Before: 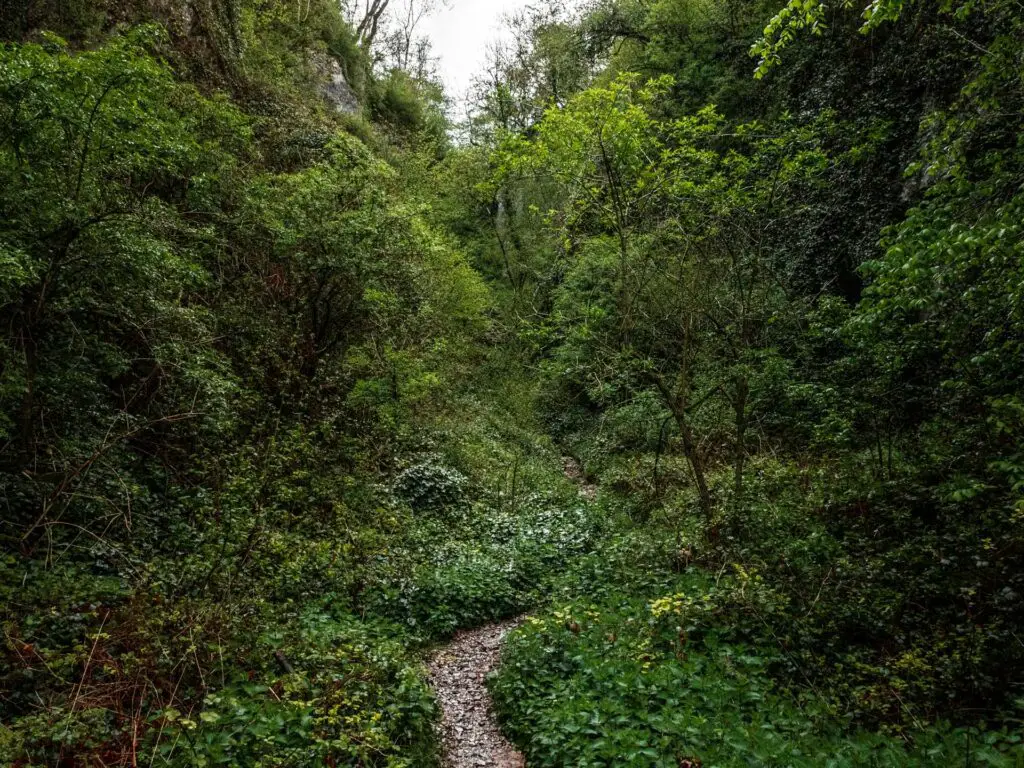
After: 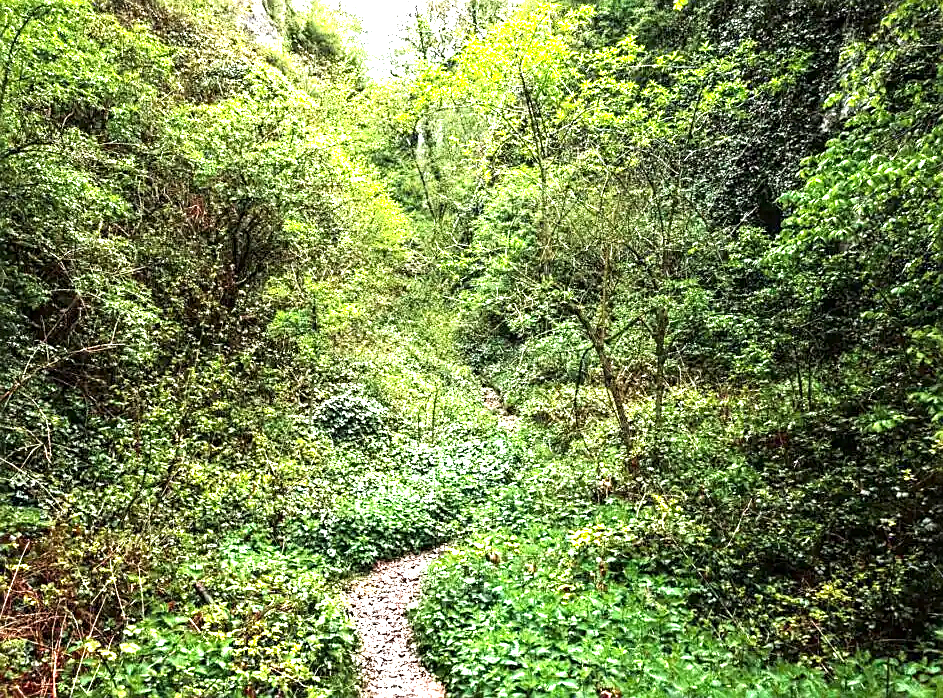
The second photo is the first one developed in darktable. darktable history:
exposure: exposure 2.18 EV, compensate highlight preservation false
sharpen: on, module defaults
crop and rotate: left 7.844%, top 9.09%
tone equalizer: -8 EV -0.731 EV, -7 EV -0.735 EV, -6 EV -0.604 EV, -5 EV -0.362 EV, -3 EV 0.375 EV, -2 EV 0.6 EV, -1 EV 0.676 EV, +0 EV 0.741 EV
shadows and highlights: shadows -1.12, highlights 38.67
